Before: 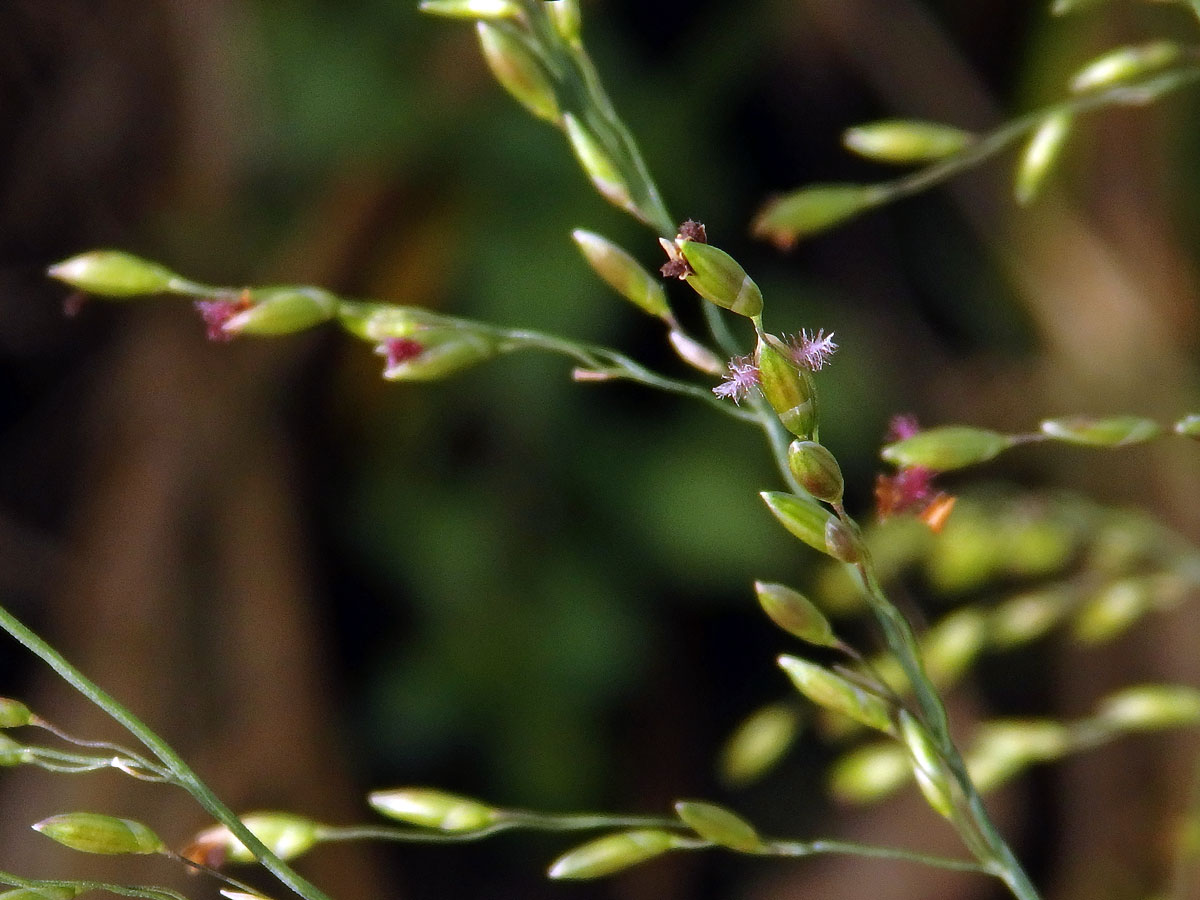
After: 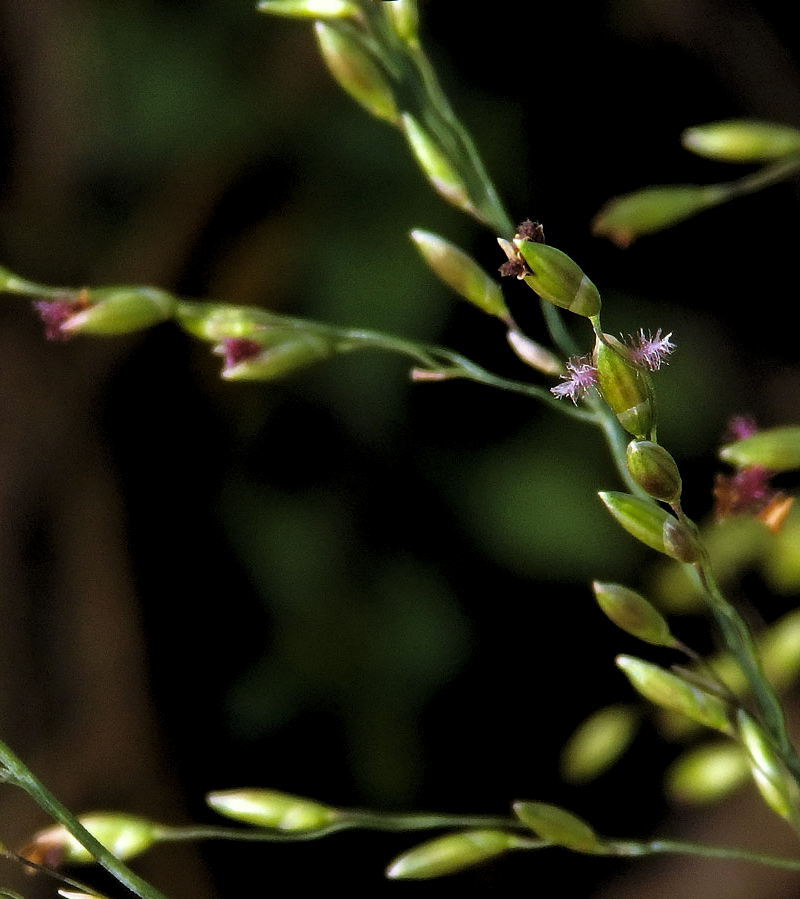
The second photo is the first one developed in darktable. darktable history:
color correction: highlights a* -4.28, highlights b* 6.53
velvia: on, module defaults
crop and rotate: left 13.537%, right 19.796%
levels: levels [0.116, 0.574, 1]
